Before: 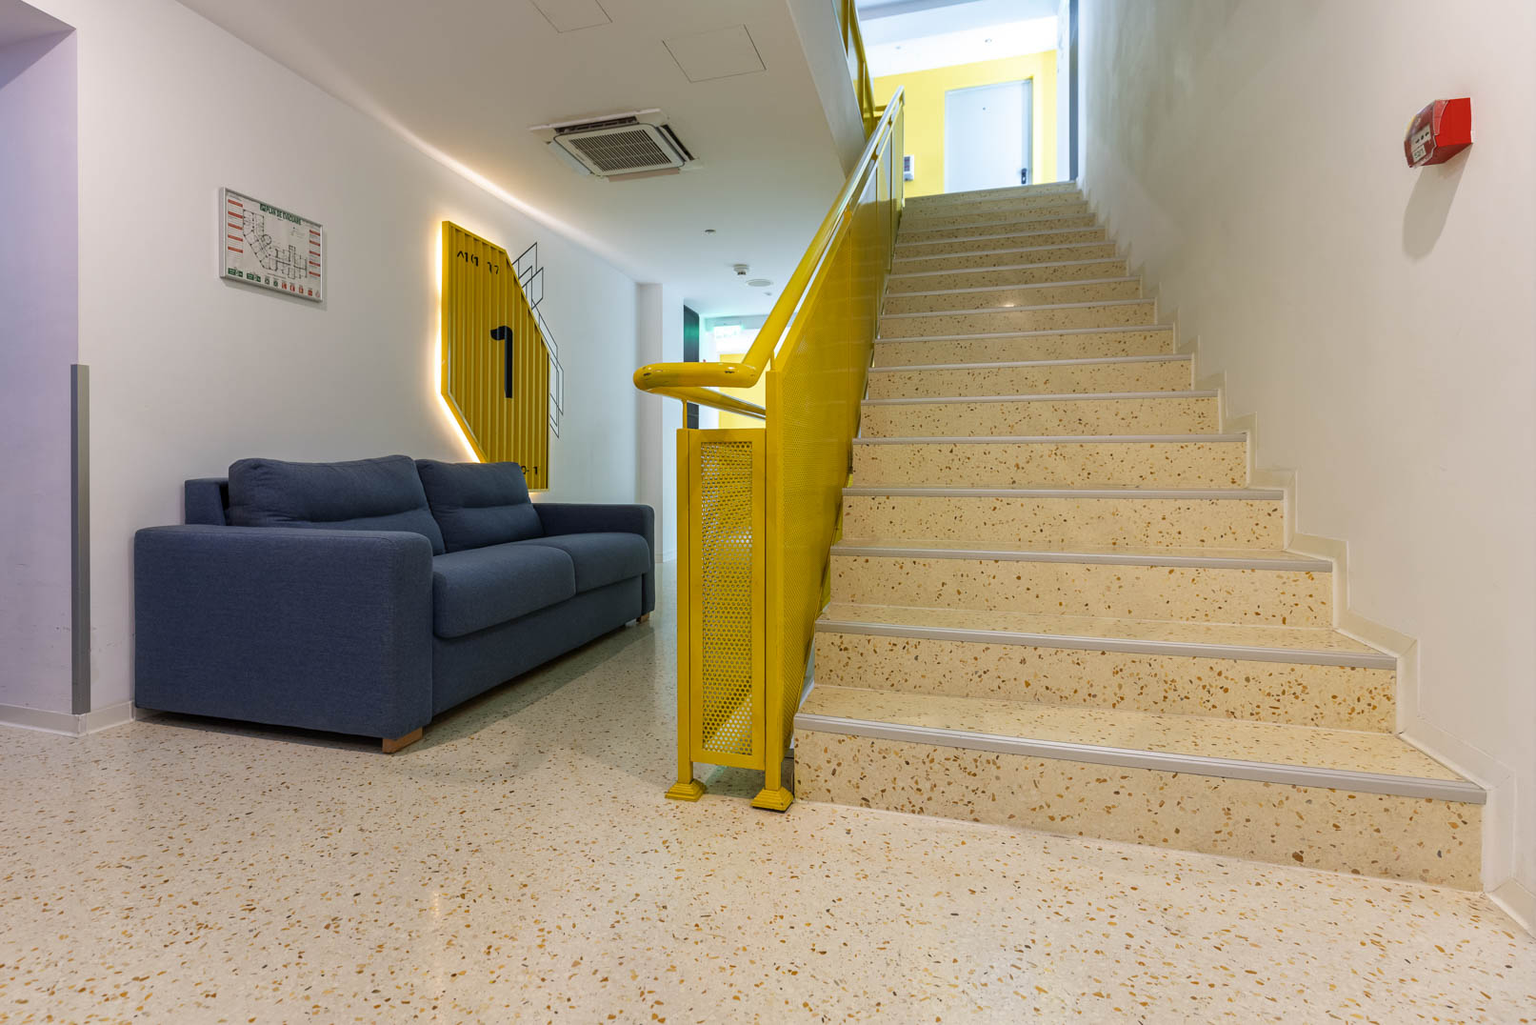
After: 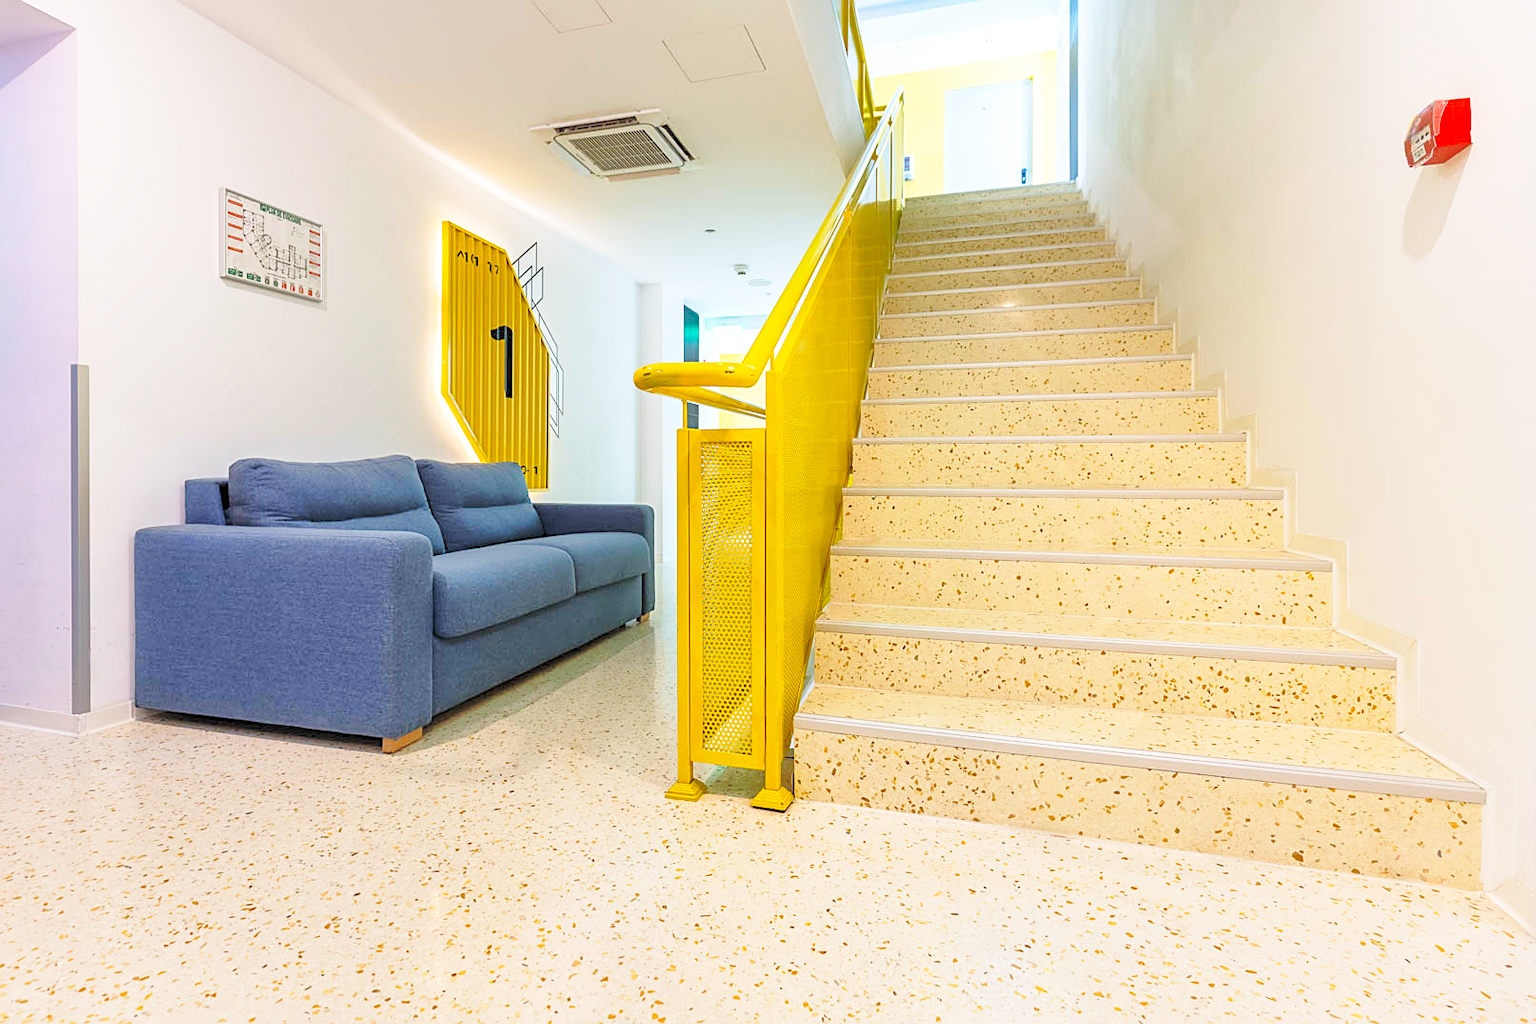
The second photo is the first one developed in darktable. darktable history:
rotate and perspective: automatic cropping original format, crop left 0, crop top 0
shadows and highlights: on, module defaults
sharpen: on, module defaults
base curve: curves: ch0 [(0, 0) (0.028, 0.03) (0.121, 0.232) (0.46, 0.748) (0.859, 0.968) (1, 1)], preserve colors none
contrast brightness saturation: contrast 0.1, brightness 0.3, saturation 0.14
